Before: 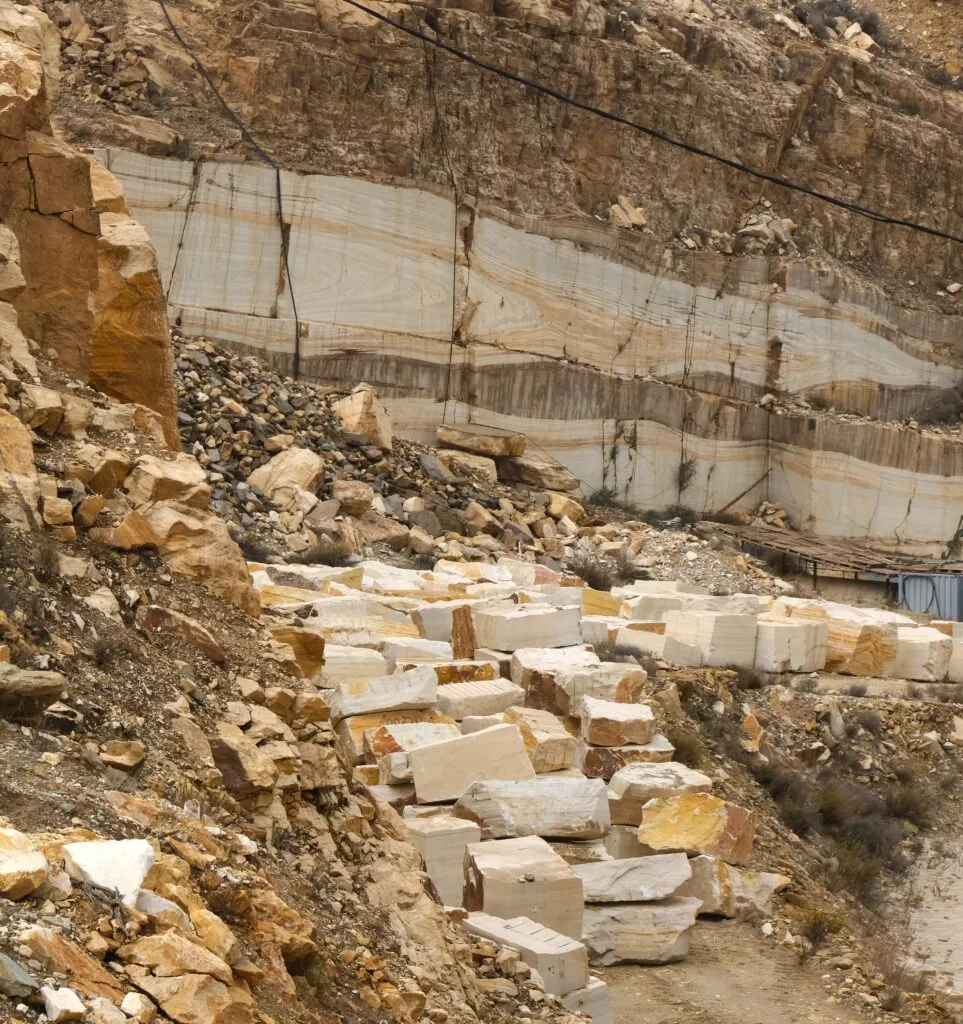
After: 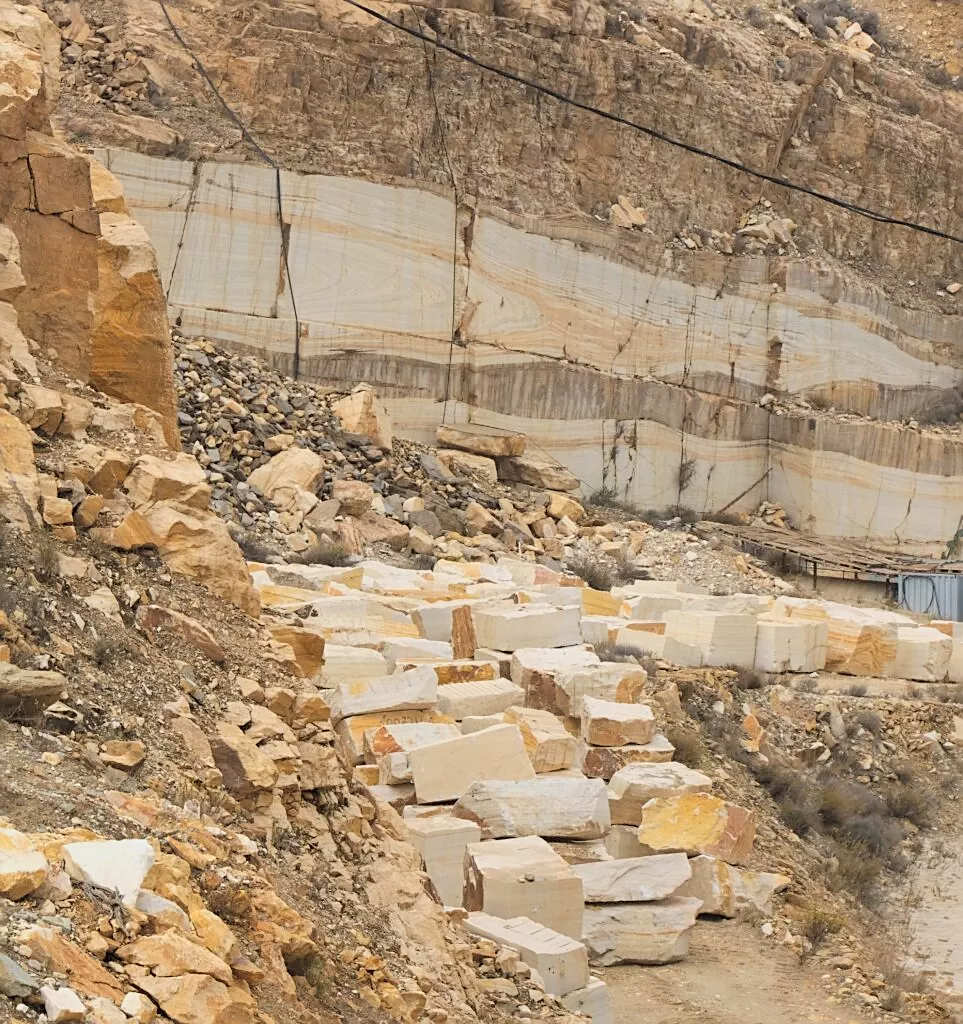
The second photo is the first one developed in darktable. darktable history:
sharpen: on, module defaults
global tonemap: drago (0.7, 100)
